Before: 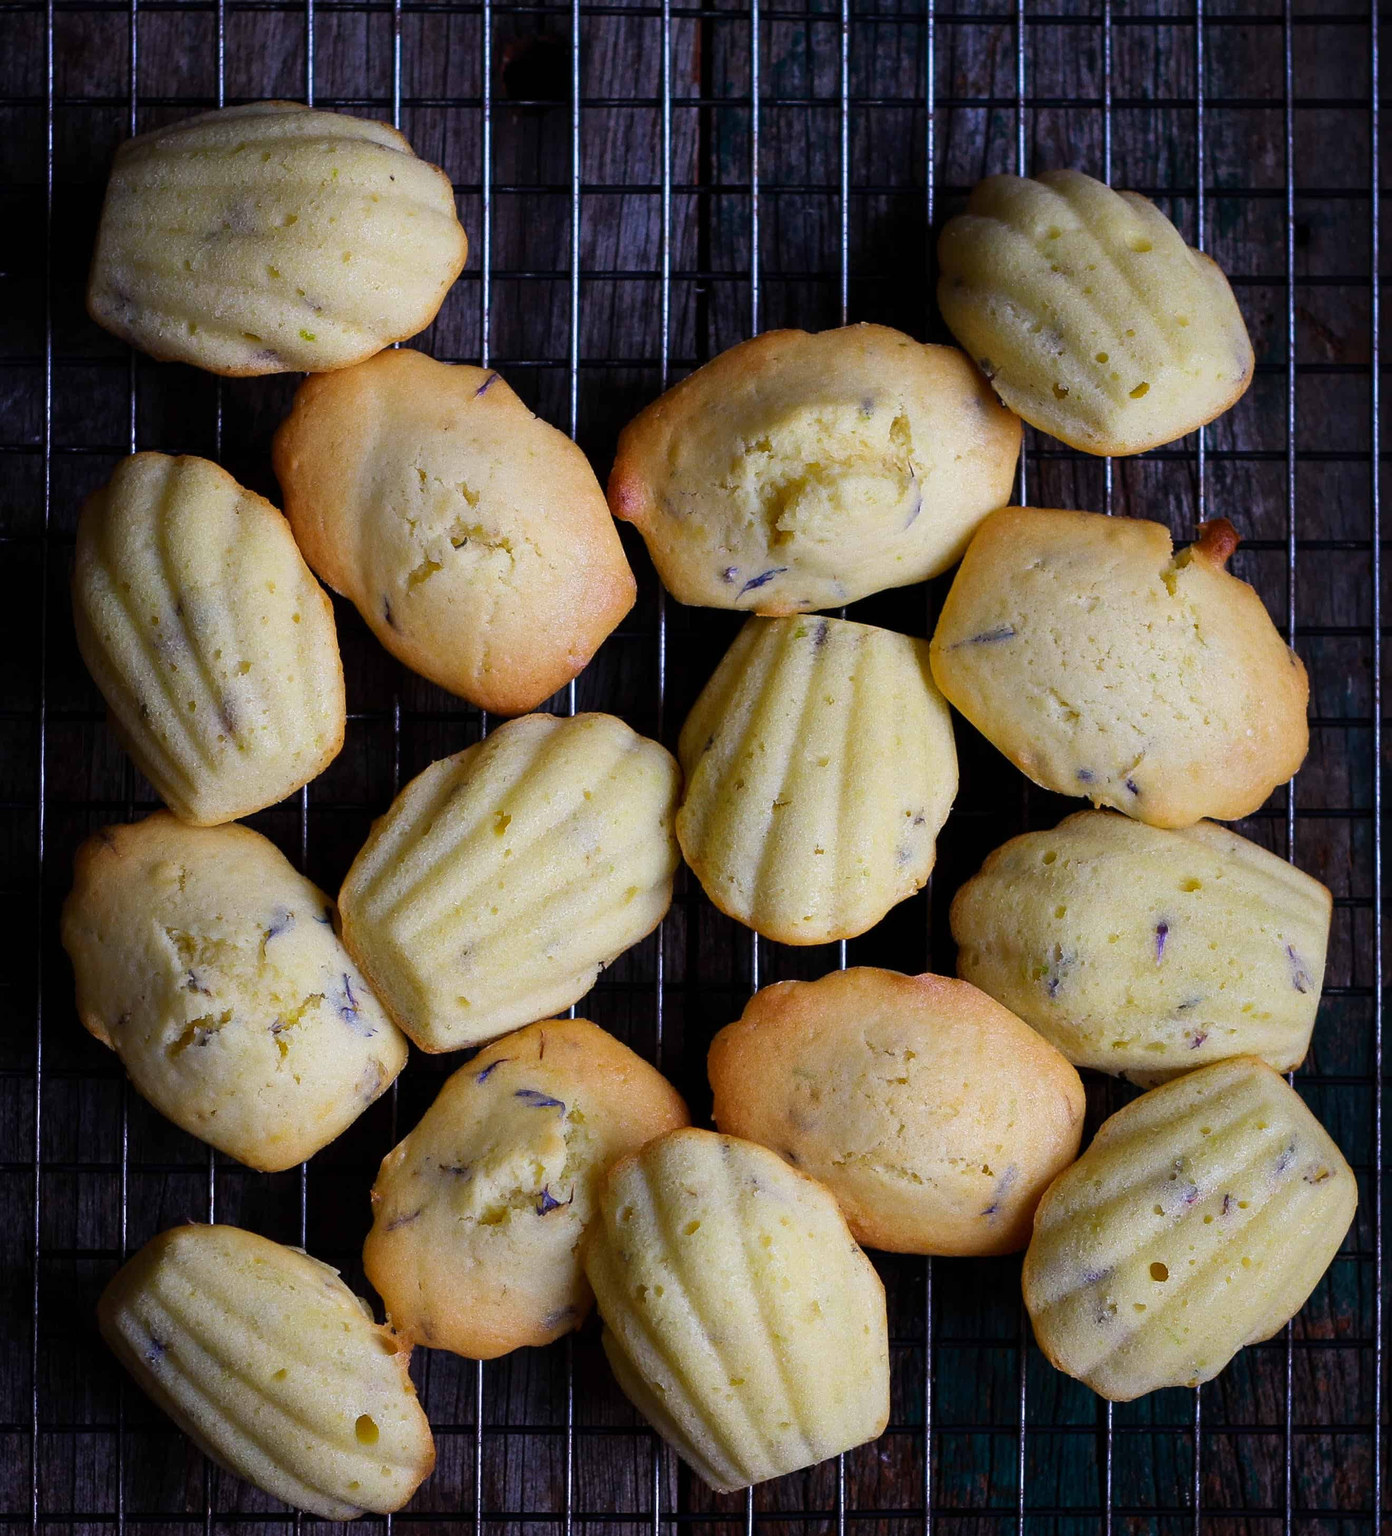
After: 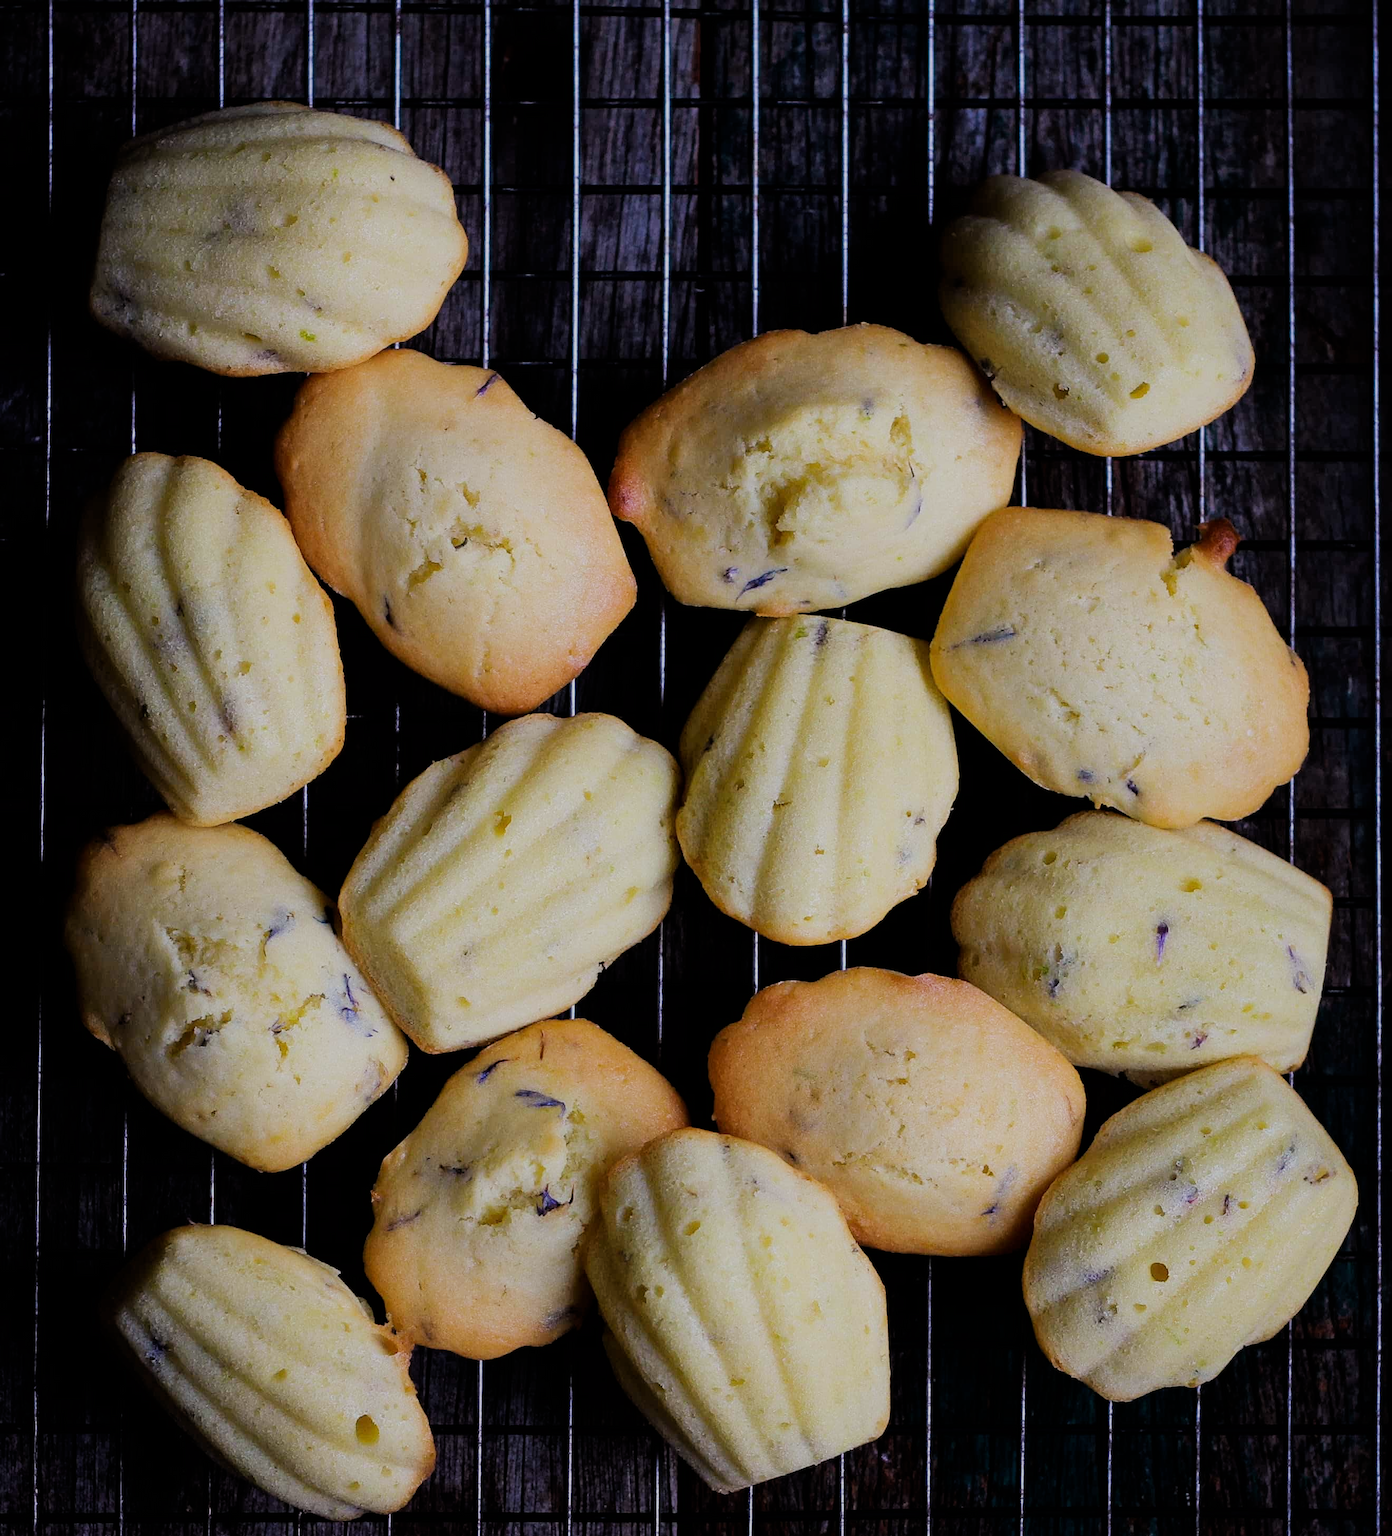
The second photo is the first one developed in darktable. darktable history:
tone equalizer: on, module defaults
filmic rgb: black relative exposure -9.23 EV, white relative exposure 6.75 EV, hardness 3.08, contrast 1.06
